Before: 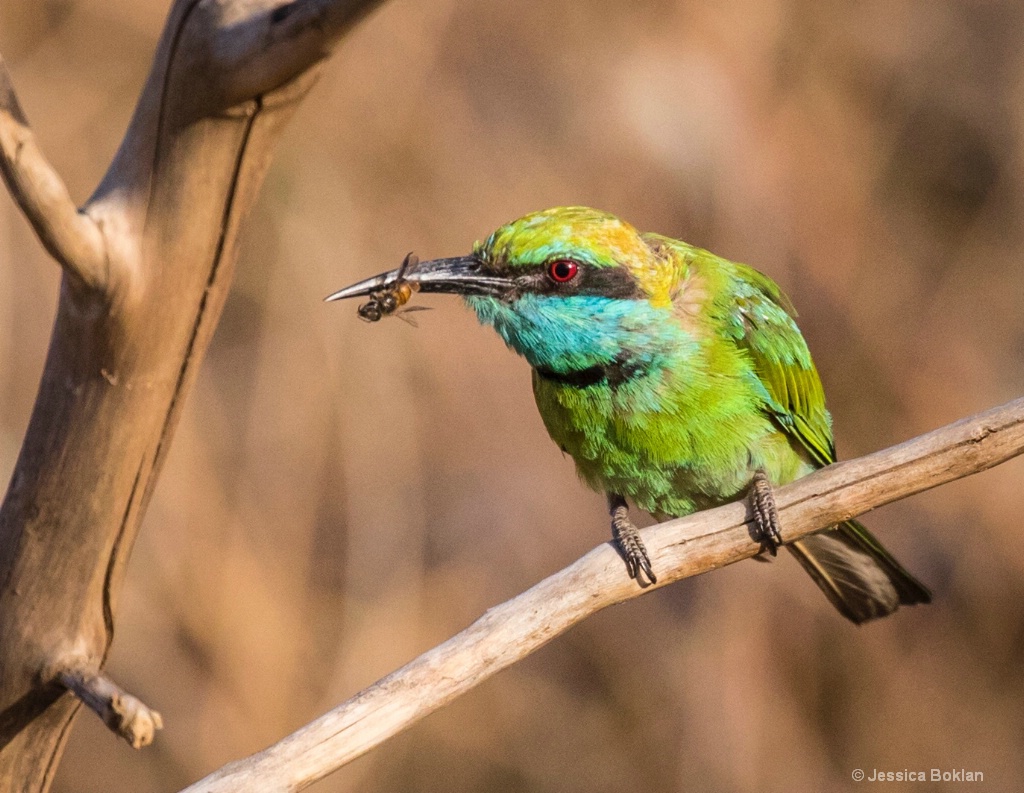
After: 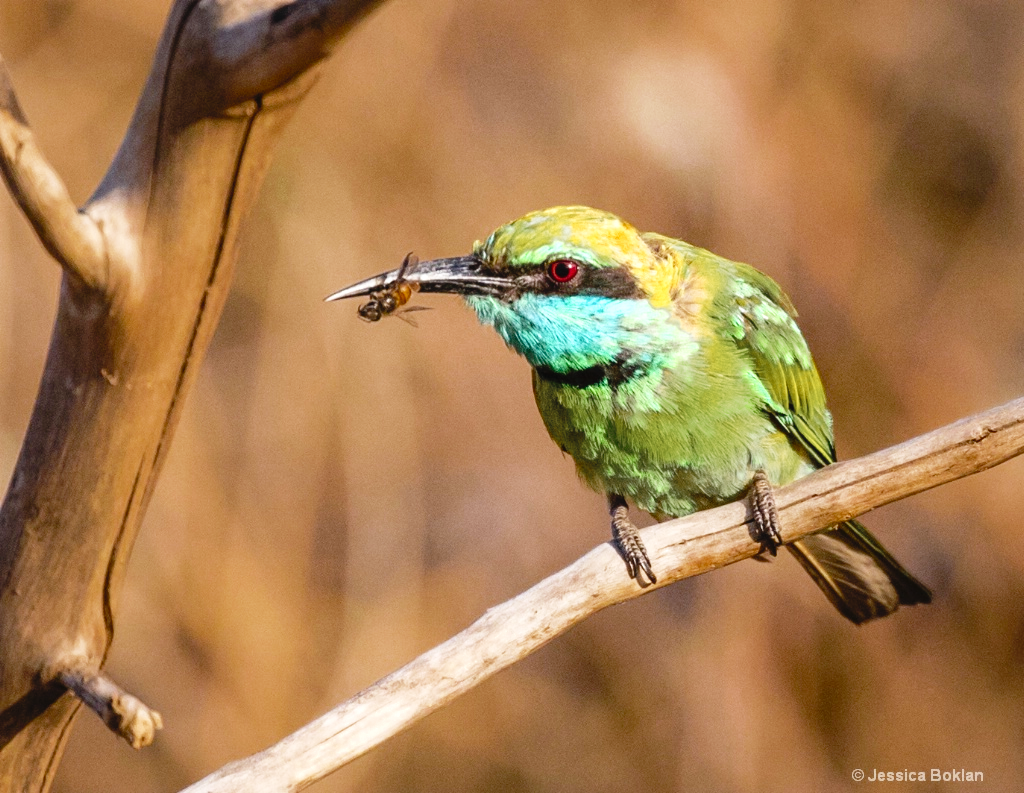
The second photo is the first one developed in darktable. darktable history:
tone curve: curves: ch0 [(0, 0.022) (0.114, 0.088) (0.282, 0.316) (0.446, 0.511) (0.613, 0.693) (0.786, 0.843) (0.999, 0.949)]; ch1 [(0, 0) (0.395, 0.343) (0.463, 0.427) (0.486, 0.474) (0.503, 0.5) (0.535, 0.522) (0.555, 0.566) (0.594, 0.614) (0.755, 0.793) (1, 1)]; ch2 [(0, 0) (0.369, 0.388) (0.449, 0.431) (0.501, 0.5) (0.528, 0.517) (0.561, 0.59) (0.612, 0.646) (0.697, 0.721) (1, 1)], preserve colors none
color zones: curves: ch0 [(0.11, 0.396) (0.195, 0.36) (0.25, 0.5) (0.303, 0.412) (0.357, 0.544) (0.75, 0.5) (0.967, 0.328)]; ch1 [(0, 0.468) (0.112, 0.512) (0.202, 0.6) (0.25, 0.5) (0.307, 0.352) (0.357, 0.544) (0.75, 0.5) (0.963, 0.524)]
shadows and highlights: radius 111.1, shadows 50.89, white point adjustment 9.05, highlights -3.84, soften with gaussian
